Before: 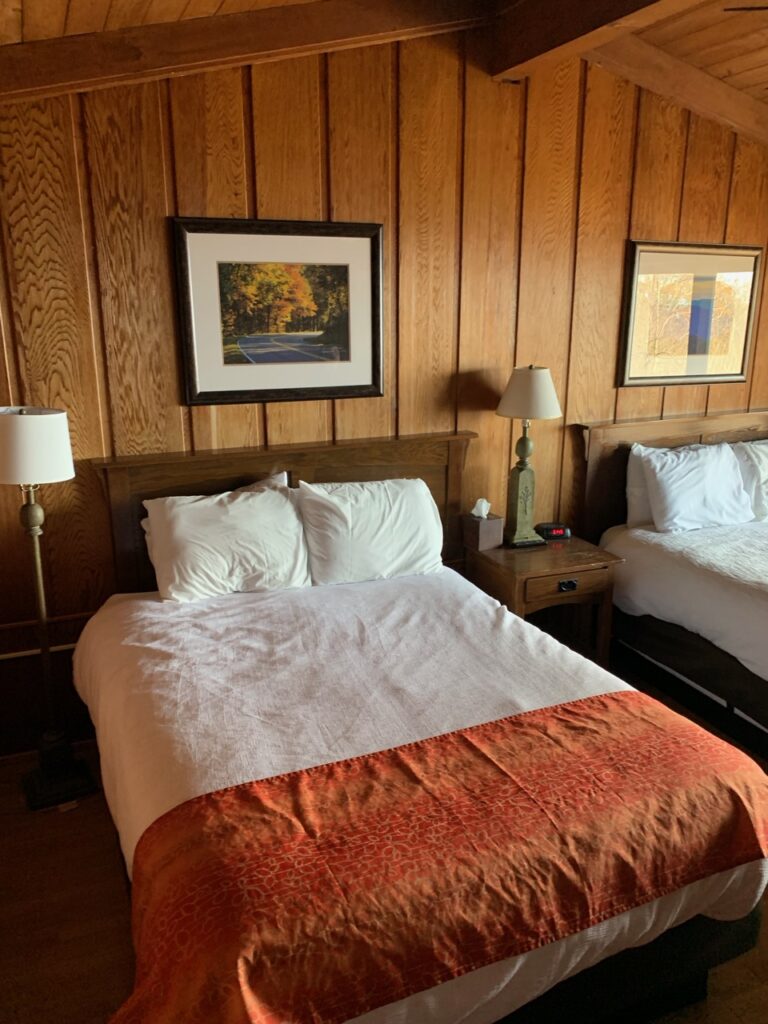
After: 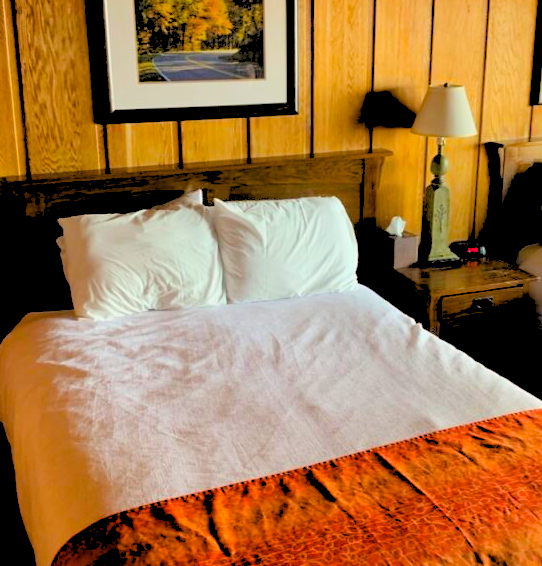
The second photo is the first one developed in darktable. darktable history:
rgb levels: levels [[0.027, 0.429, 0.996], [0, 0.5, 1], [0, 0.5, 1]]
color balance rgb: linear chroma grading › global chroma 15%, perceptual saturation grading › global saturation 30%
crop: left 11.123%, top 27.61%, right 18.3%, bottom 17.034%
